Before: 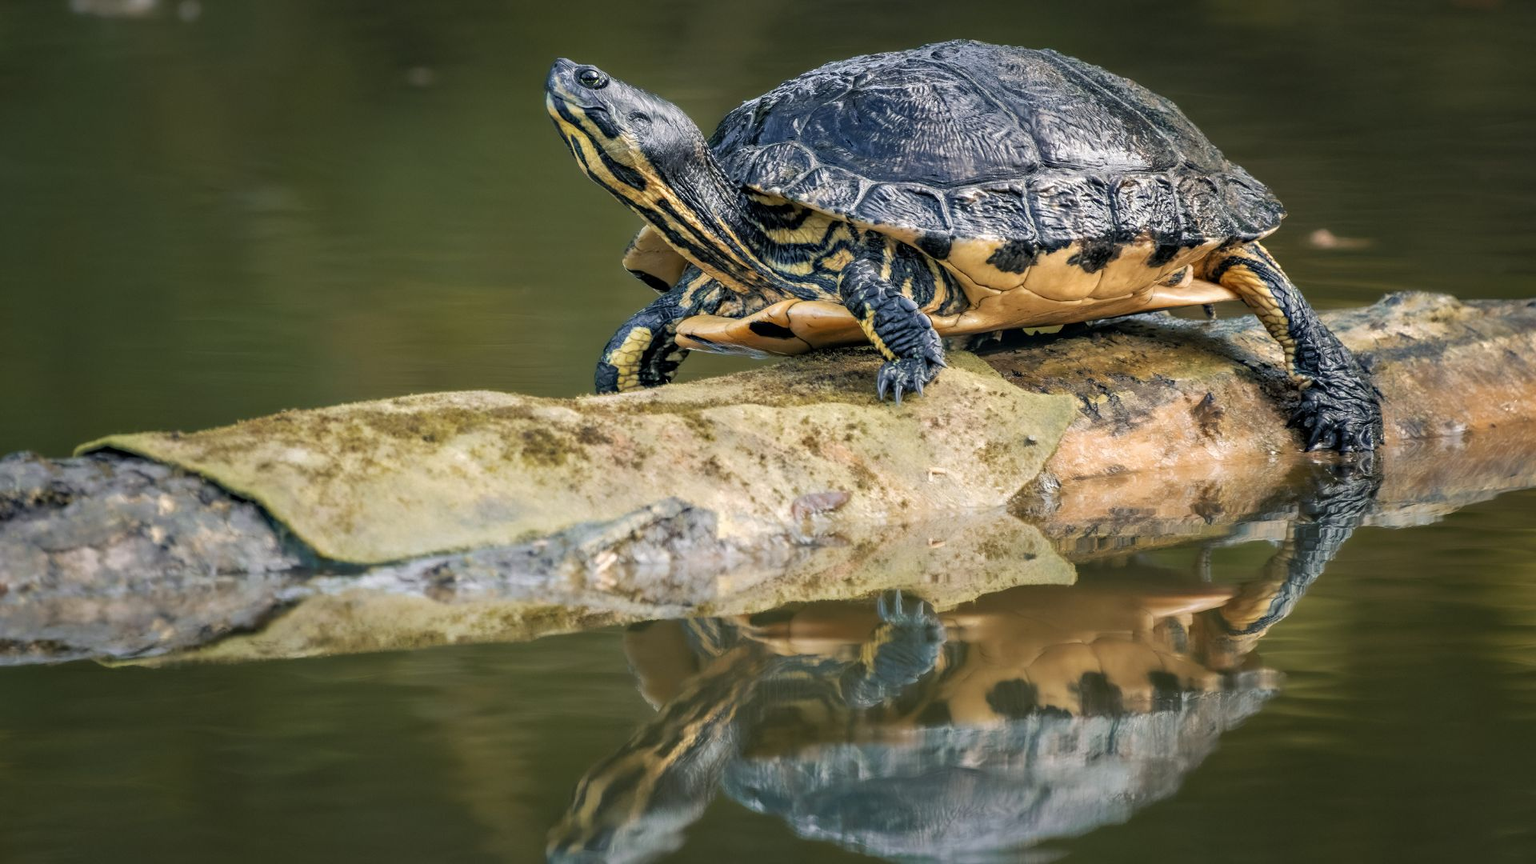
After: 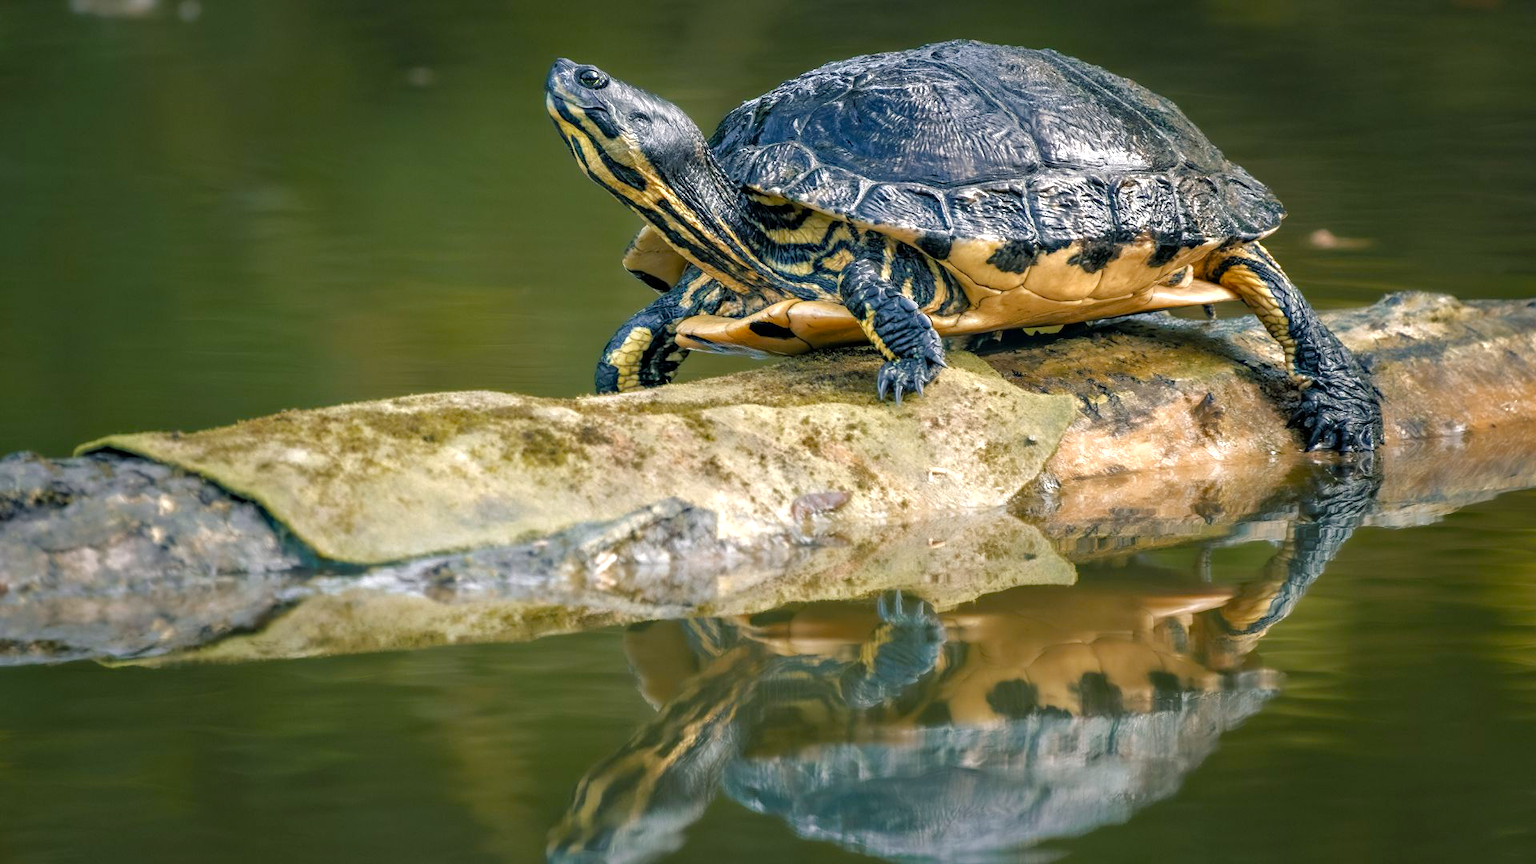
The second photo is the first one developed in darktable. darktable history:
tone equalizer: -8 EV -0.001 EV, -7 EV 0.003 EV, -6 EV -0.004 EV, -5 EV -0.006 EV, -4 EV -0.084 EV, -3 EV -0.216 EV, -2 EV -0.243 EV, -1 EV 0.103 EV, +0 EV 0.318 EV, edges refinement/feathering 500, mask exposure compensation -1.57 EV, preserve details no
color balance rgb: shadows lift › chroma 2.048%, shadows lift › hue 184.76°, linear chroma grading › global chroma 8.993%, perceptual saturation grading › global saturation 0.319%, perceptual saturation grading › highlights -14.564%, perceptual saturation grading › shadows 25.06%, perceptual brilliance grading › global brilliance 10.822%
